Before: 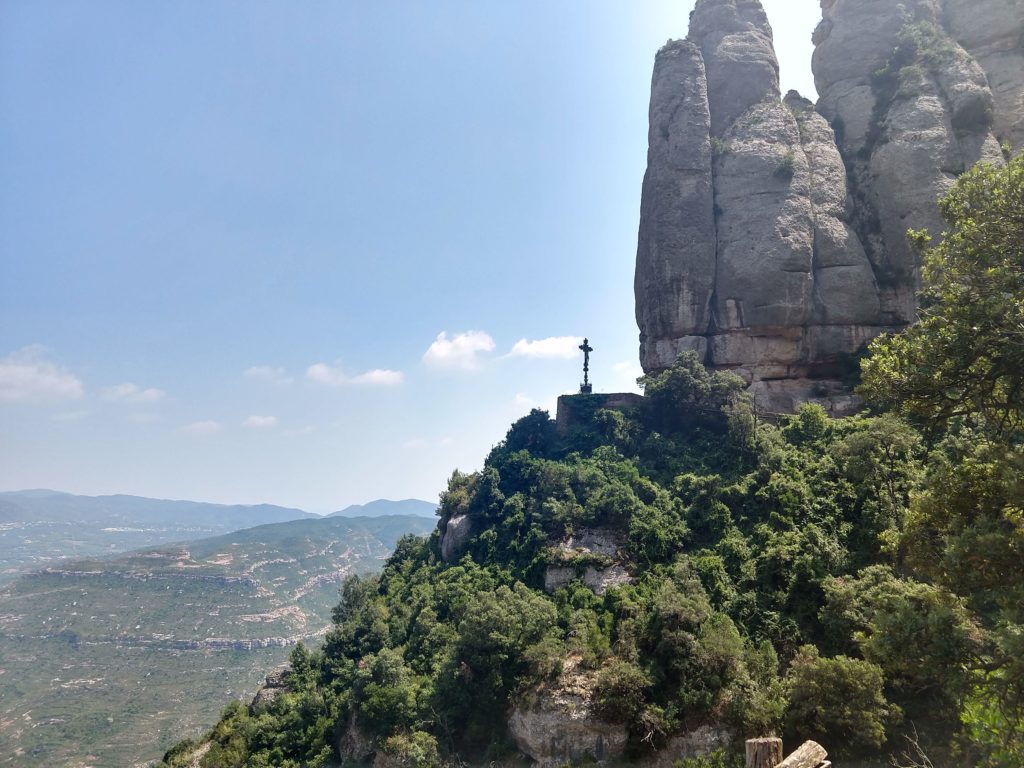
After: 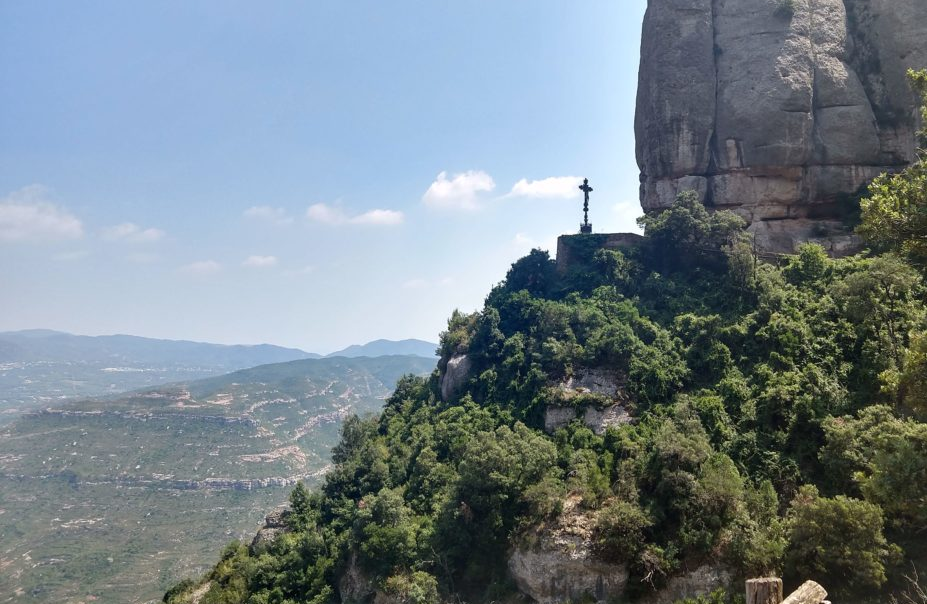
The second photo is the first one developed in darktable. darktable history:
crop: top 20.93%, right 9.466%, bottom 0.317%
